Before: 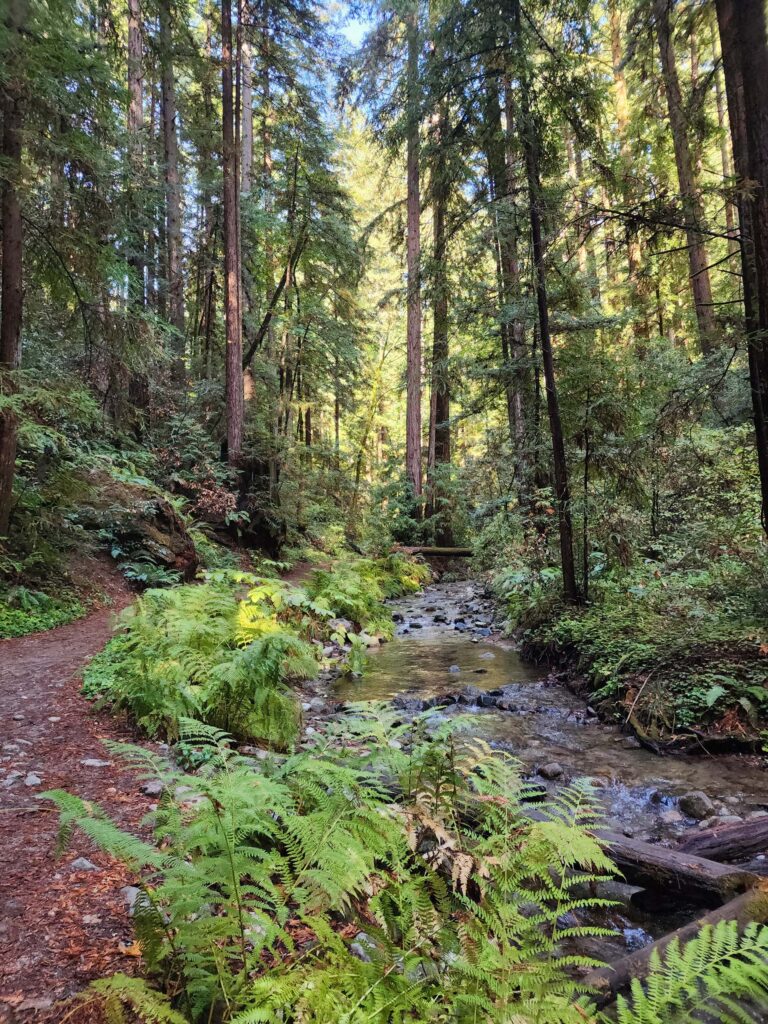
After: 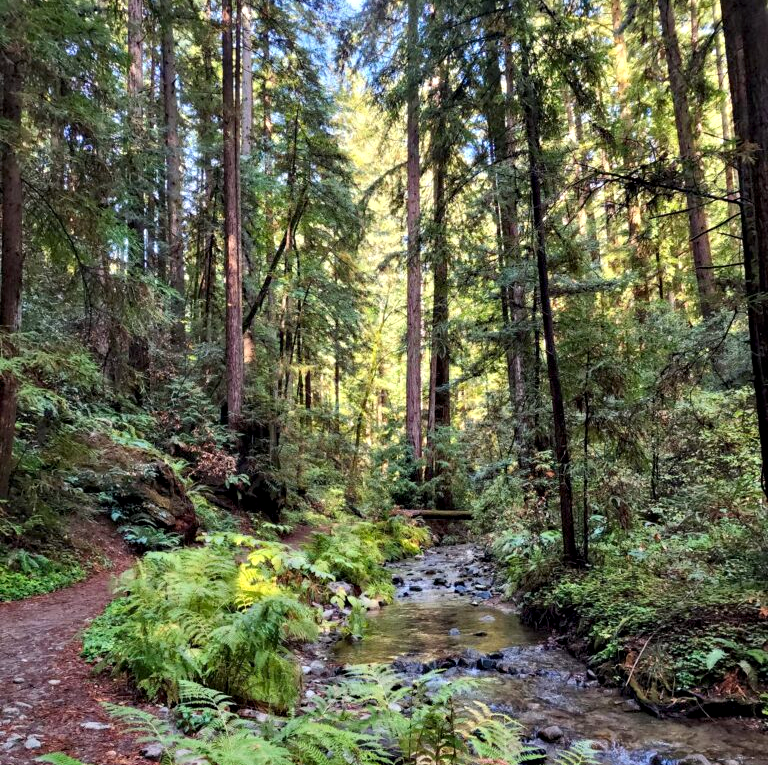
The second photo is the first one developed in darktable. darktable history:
crop: top 3.697%, bottom 21.584%
contrast equalizer: octaves 7, y [[0.528, 0.548, 0.563, 0.562, 0.546, 0.526], [0.55 ×6], [0 ×6], [0 ×6], [0 ×6]]
